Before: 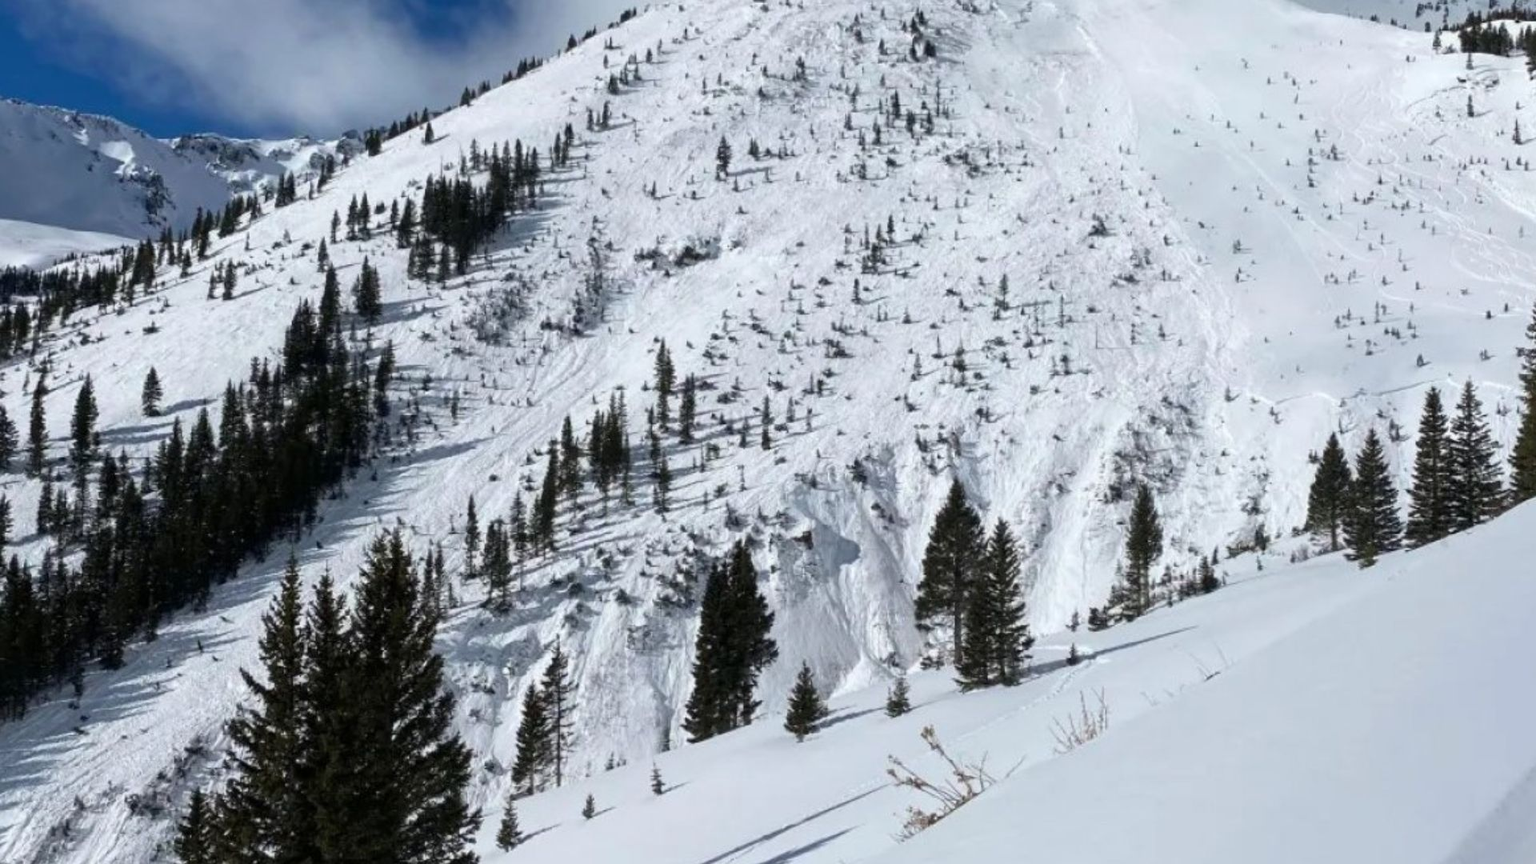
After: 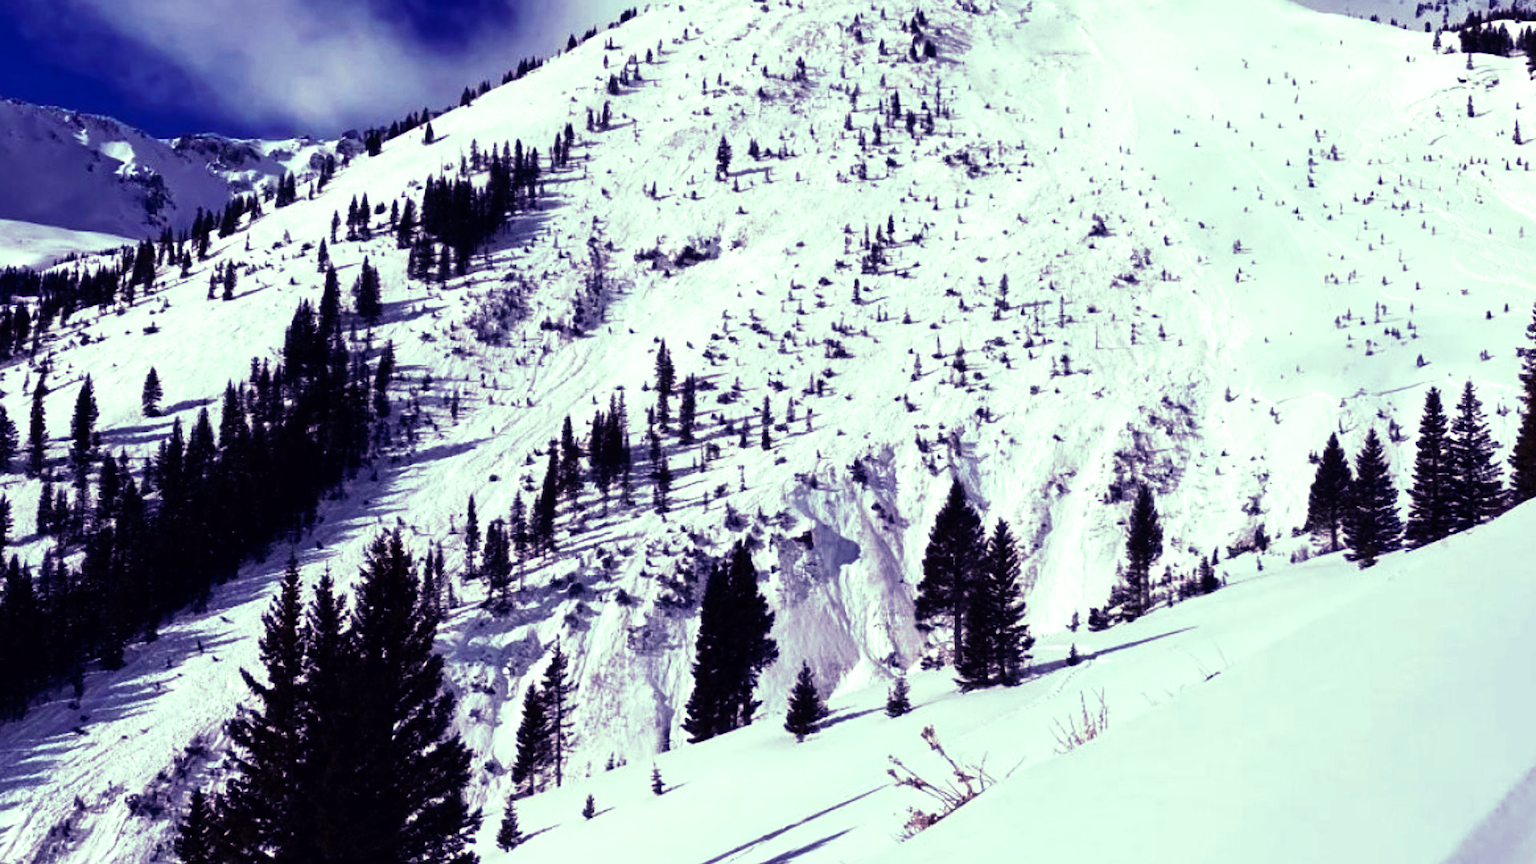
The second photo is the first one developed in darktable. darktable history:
tone curve: curves: ch0 [(0, 0) (0.003, 0.001) (0.011, 0.002) (0.025, 0.002) (0.044, 0.006) (0.069, 0.01) (0.1, 0.017) (0.136, 0.023) (0.177, 0.038) (0.224, 0.066) (0.277, 0.118) (0.335, 0.185) (0.399, 0.264) (0.468, 0.365) (0.543, 0.475) (0.623, 0.606) (0.709, 0.759) (0.801, 0.923) (0.898, 0.999) (1, 1)], preserve colors none
color look up table: target L [84.34, 86.42, 82.74, 78.23, 77.36, 77.55, 69.22, 68.08, 60.23, 41.47, 39.39, 38.21, 17.09, 200.01, 96.96, 84.39, 73.1, 69.47, 70.18, 70.78, 58.17, 56.4, 56.41, 54.58, 46.26, 45.15, 32.41, 12.81, 83.65, 67.43, 62.96, 58.28, 54.43, 54.29, 40.75, 41.17, 45.77, 40.78, 33.6, 28.73, 28.69, 9.947, 79.24, 80.65, 72.5, 59.29, 52.54, 29.31, 4.425], target a [-9.094, -8.614, -12.67, -37.15, -45.33, 0.31, -38.28, -25.23, -31.85, -25.01, -6.179, -5.887, -14.93, 0, -28.84, -4.584, 16.76, 17.88, 15.74, 11.11, 50.19, 52.29, 33.78, 50.97, 26.58, 19.54, 34.38, 18.2, 3.775, 24.65, 44.77, 56.1, 41.82, 55.65, 41.15, 36.54, 44.47, 9.029, 34.36, 36.45, 38.94, 27.39, -28.9, -17.82, -27.93, -7.792, 7.64, 18.81, 7.235], target b [33.14, 0.604, 54.03, 11.43, 47.15, 51.56, 37.26, 15.32, 37.22, 20.48, 22.11, -12.28, 5.419, 0, 18.5, 17.26, 5.412, 41.37, 21.57, 0.403, 7.297, 46.89, 3.822, 34.92, 29.05, 7.174, 34.92, 11.44, -3.695, -25.6, -19.28, -17.93, -13.83, -47.08, -64.91, -48.51, 8.017, -14.13, -16.83, -52.8, -52.86, -35.14, -11.8, -7.653, -1.388, -10.48, -31.84, -40.01, -22.83], num patches 49
